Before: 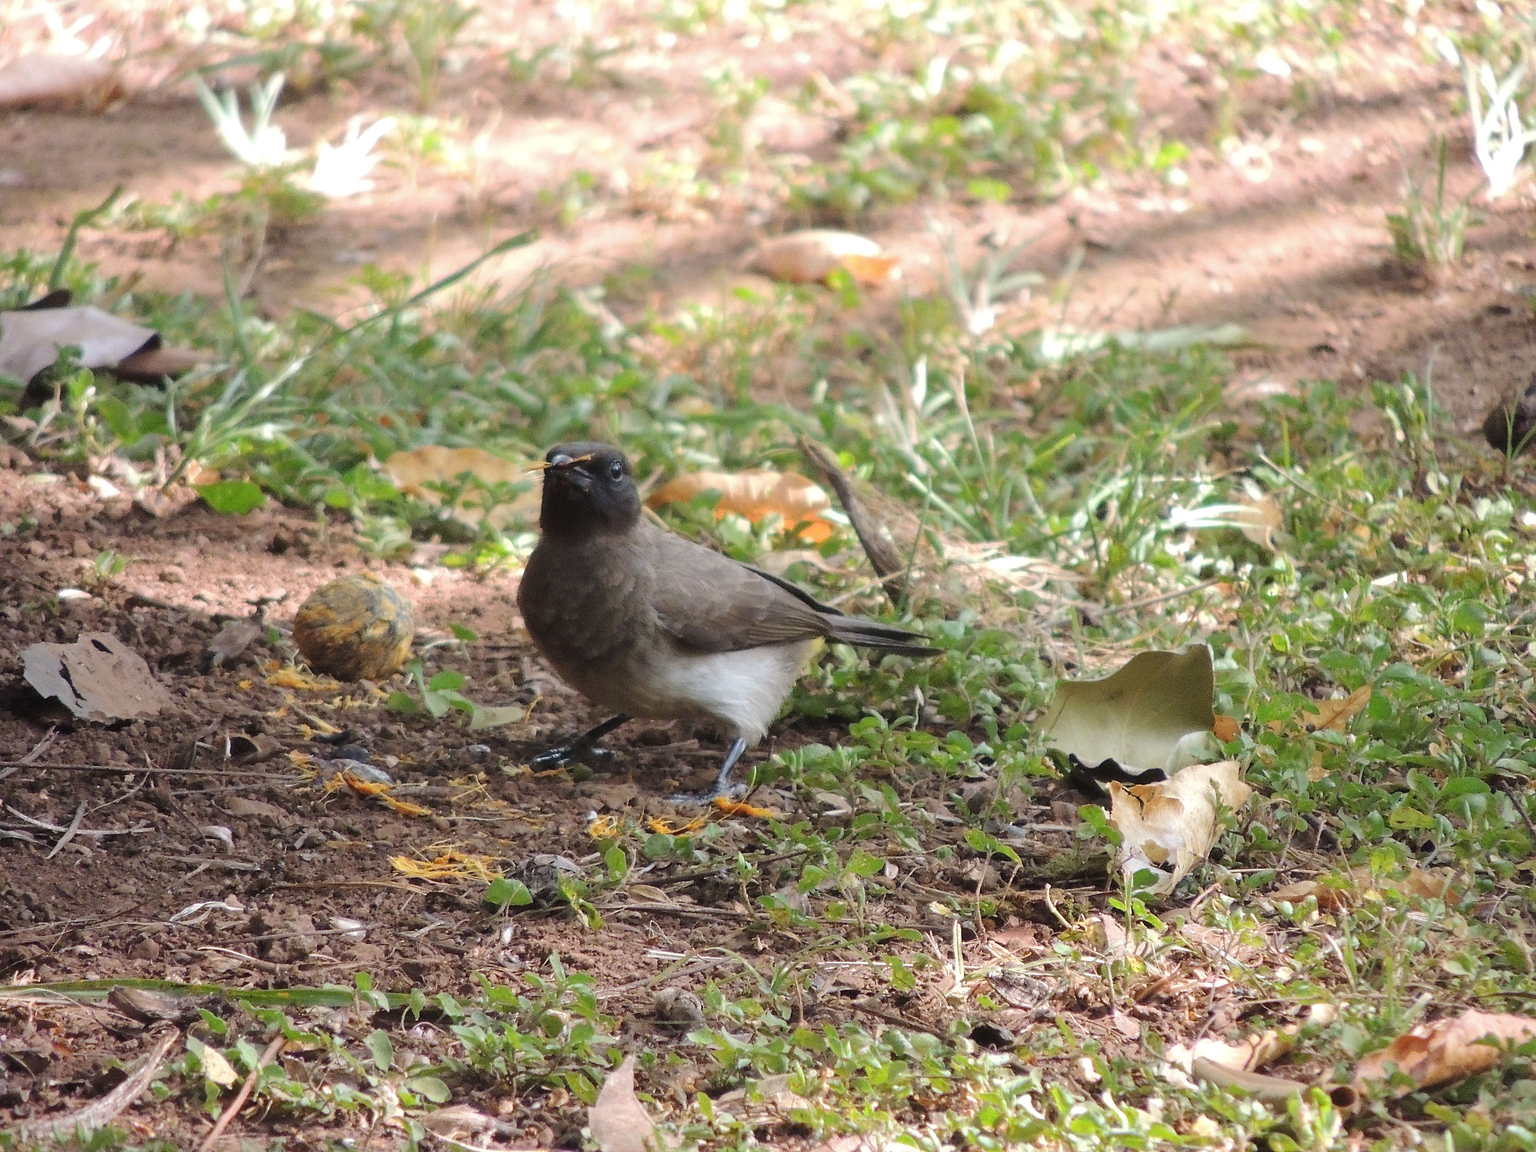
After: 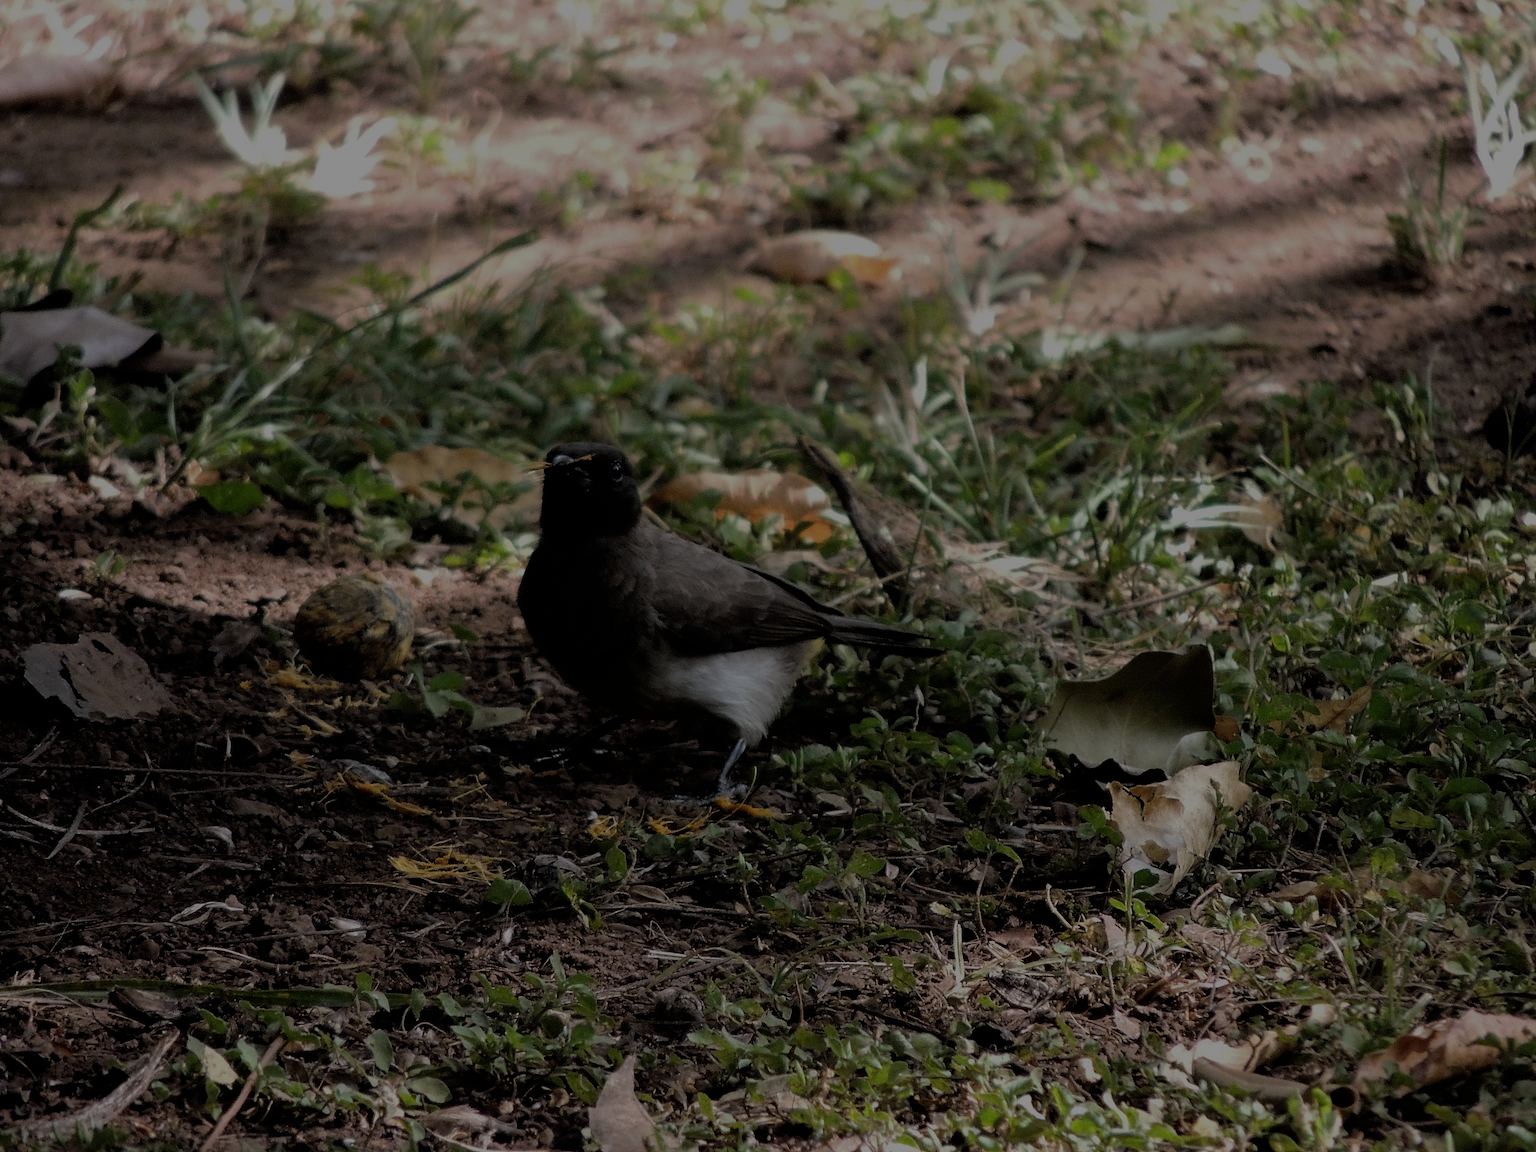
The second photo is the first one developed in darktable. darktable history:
exposure: exposure -2.032 EV, compensate exposure bias true, compensate highlight preservation false
filmic rgb: black relative exposure -5 EV, white relative exposure 3.95 EV, hardness 2.89, contrast 1.407, highlights saturation mix -29.82%
